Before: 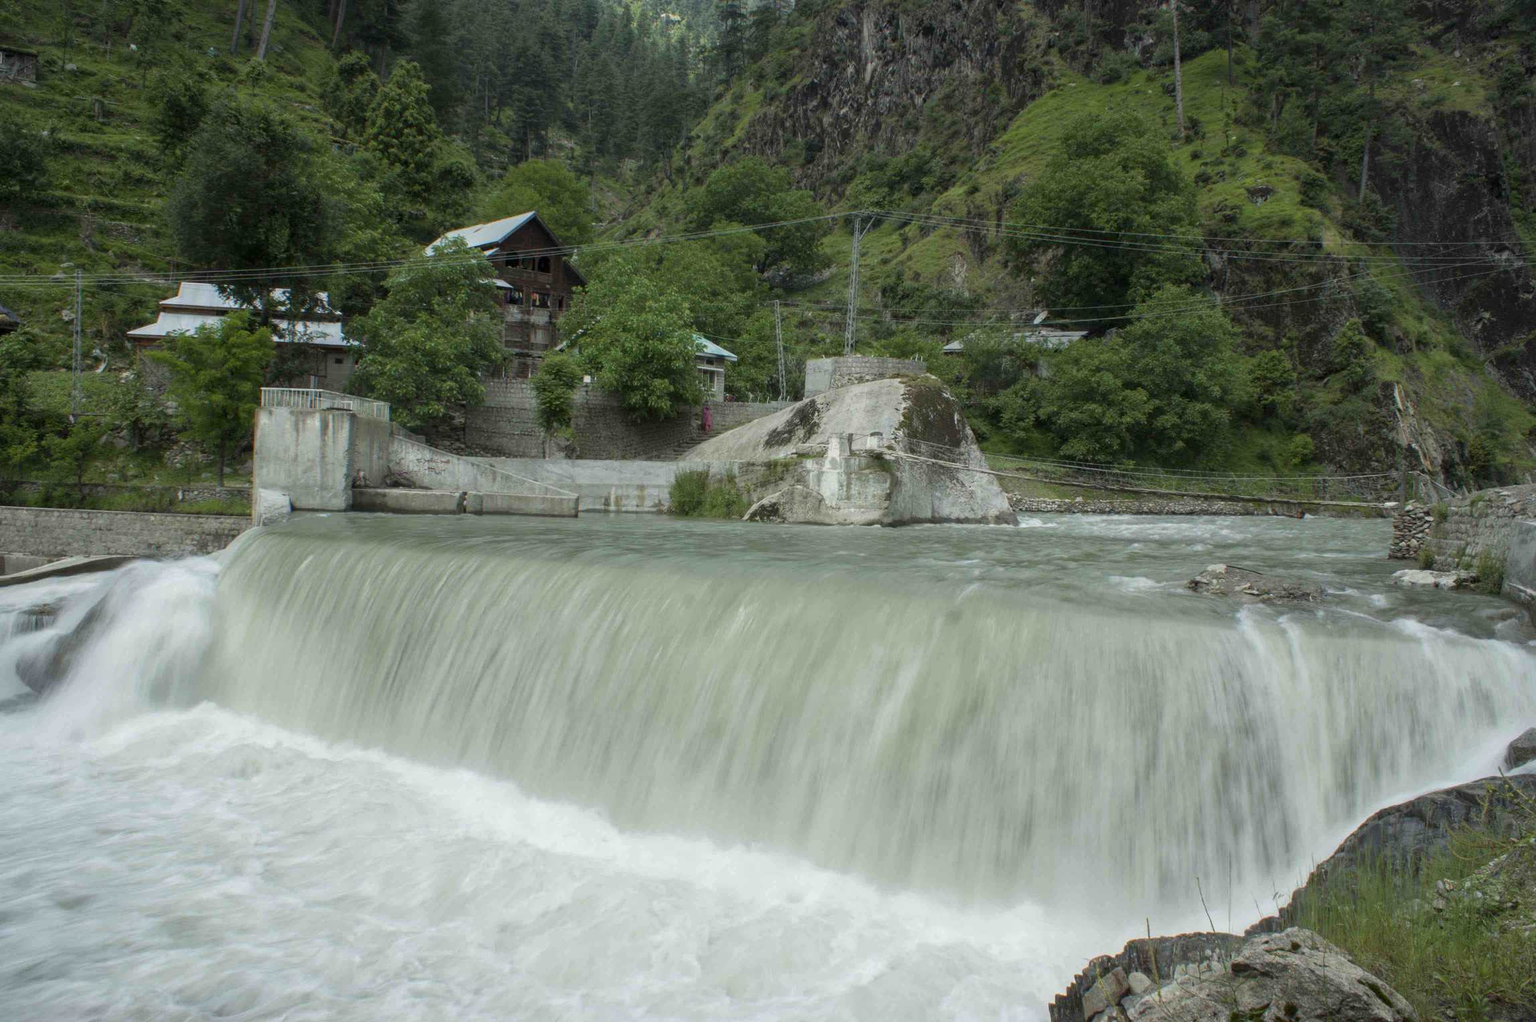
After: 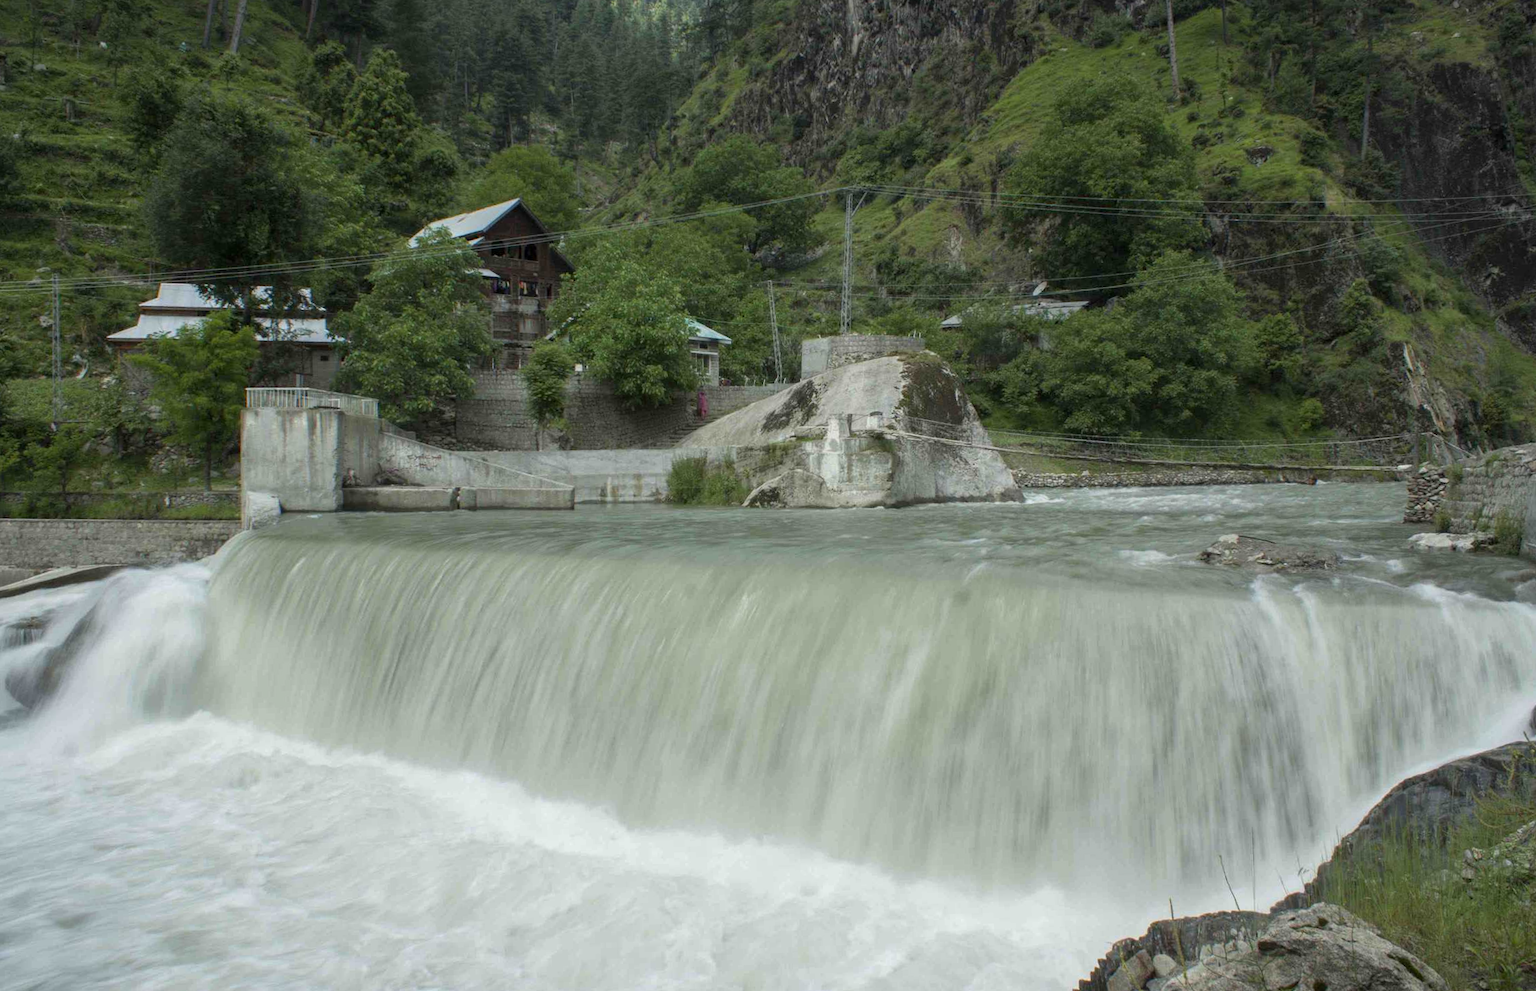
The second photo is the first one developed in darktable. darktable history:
rotate and perspective: rotation -2°, crop left 0.022, crop right 0.978, crop top 0.049, crop bottom 0.951
tone equalizer: -8 EV 0.06 EV, smoothing diameter 25%, edges refinement/feathering 10, preserve details guided filter
